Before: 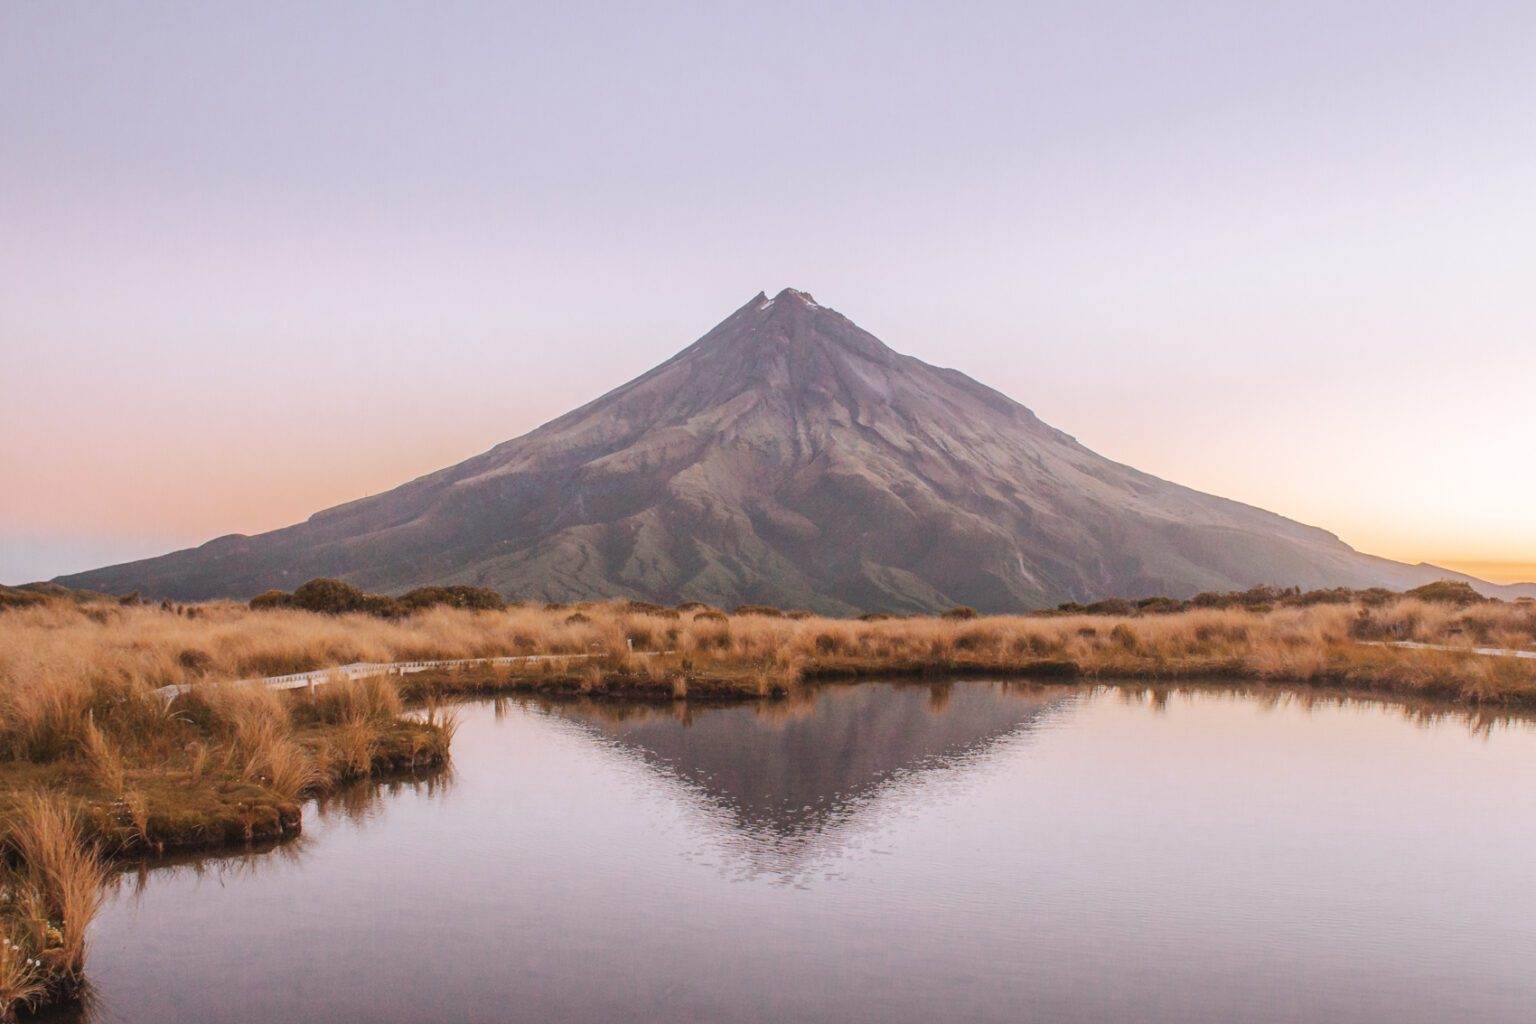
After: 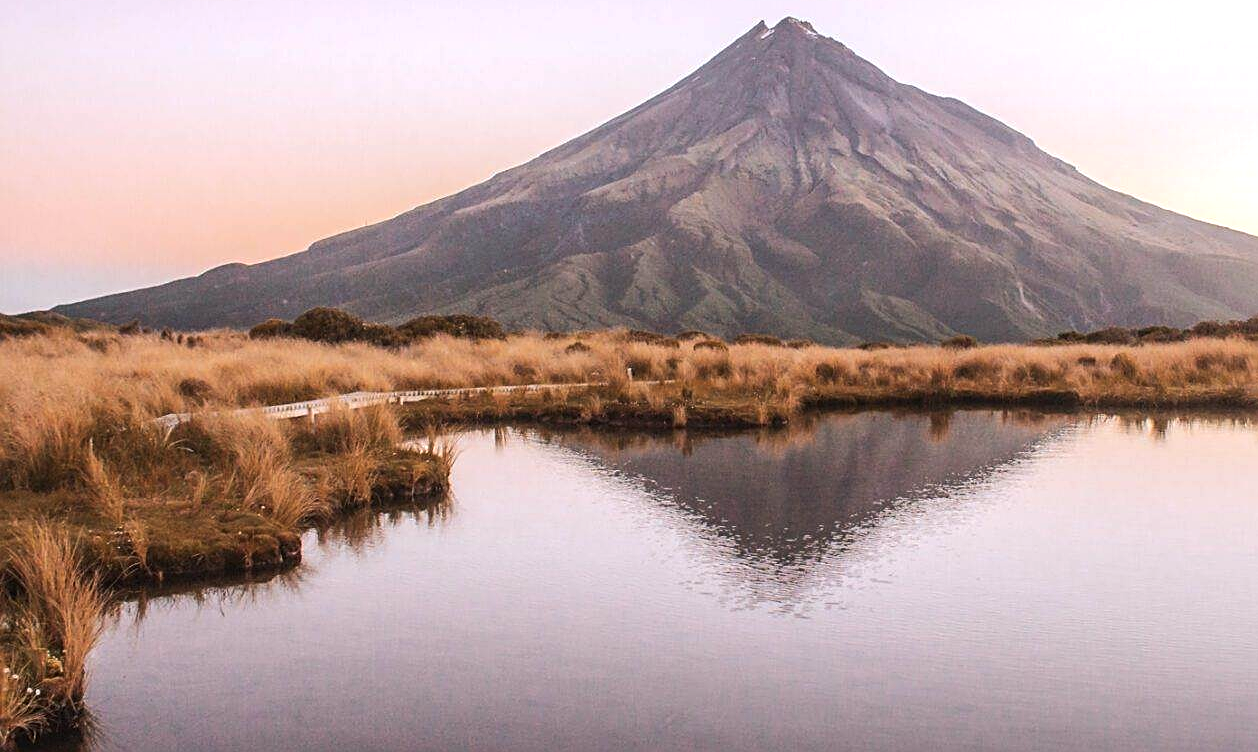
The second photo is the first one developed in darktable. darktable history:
tone equalizer: -8 EV -0.395 EV, -7 EV -0.409 EV, -6 EV -0.336 EV, -5 EV -0.205 EV, -3 EV 0.224 EV, -2 EV 0.327 EV, -1 EV 0.368 EV, +0 EV 0.446 EV, edges refinement/feathering 500, mask exposure compensation -1.57 EV, preserve details no
crop: top 26.552%, right 18.04%
sharpen: on, module defaults
